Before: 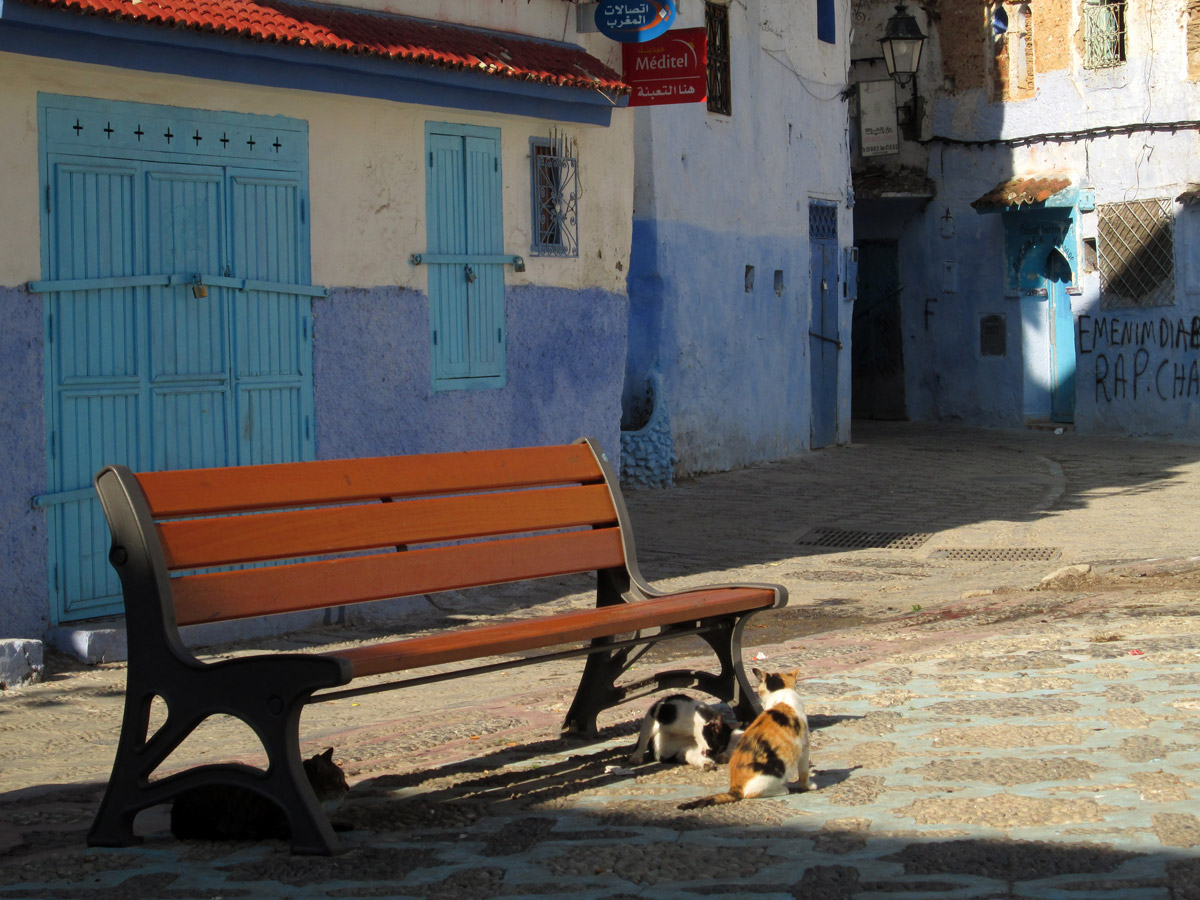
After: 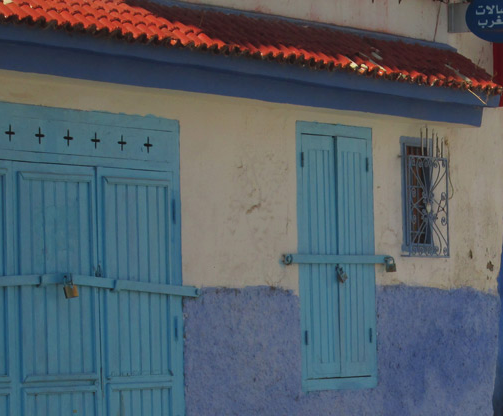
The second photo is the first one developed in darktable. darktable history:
crop and rotate: left 10.817%, top 0.062%, right 47.194%, bottom 53.626%
contrast brightness saturation: contrast -0.11
